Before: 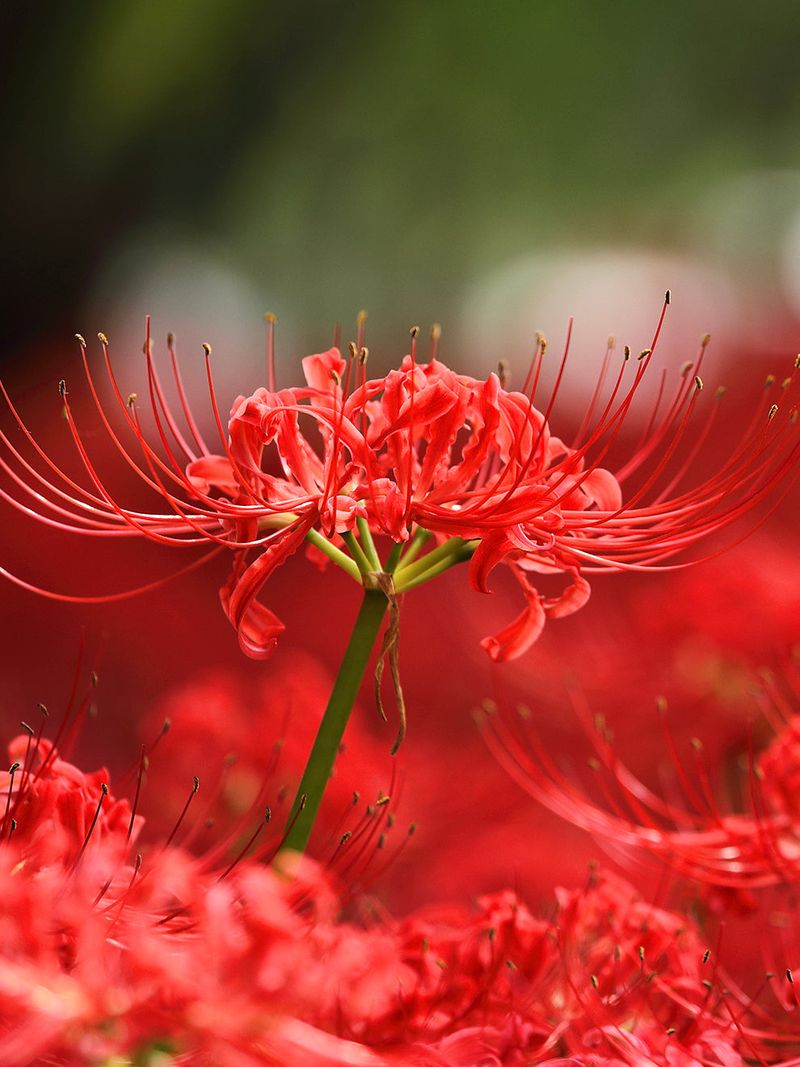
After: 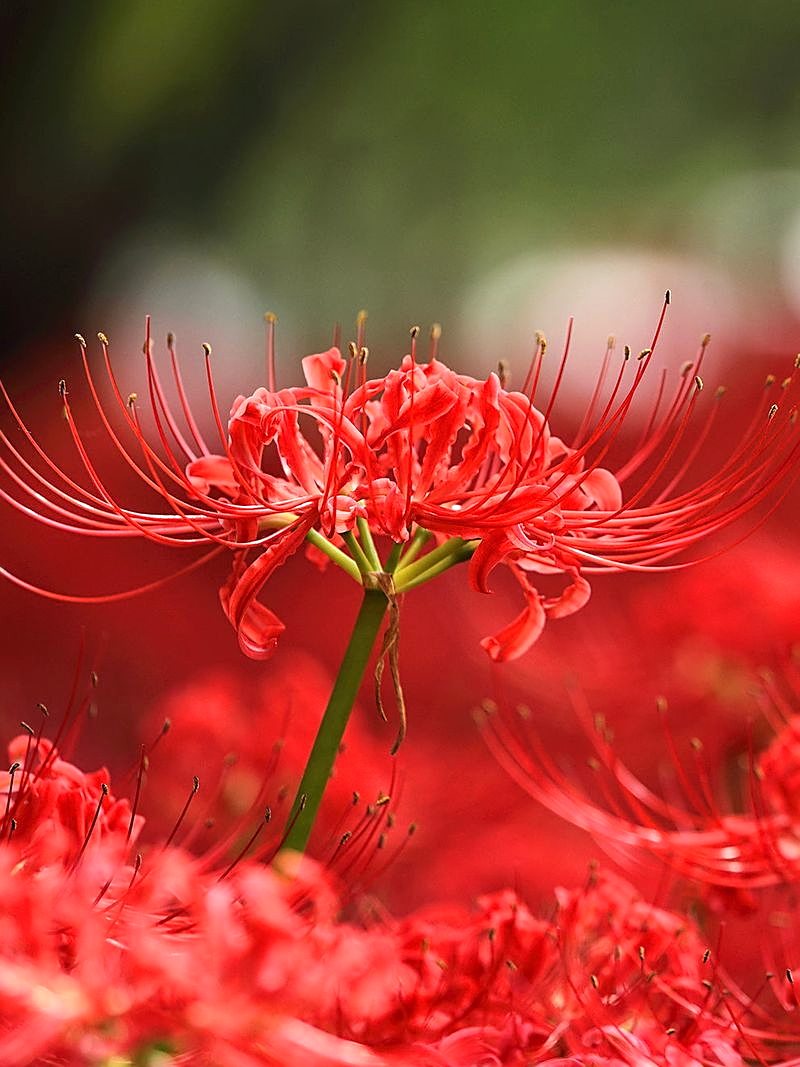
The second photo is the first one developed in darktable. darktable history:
exposure: exposure 0.202 EV, compensate highlight preservation false
local contrast: detail 109%
sharpen: amount 0.49
